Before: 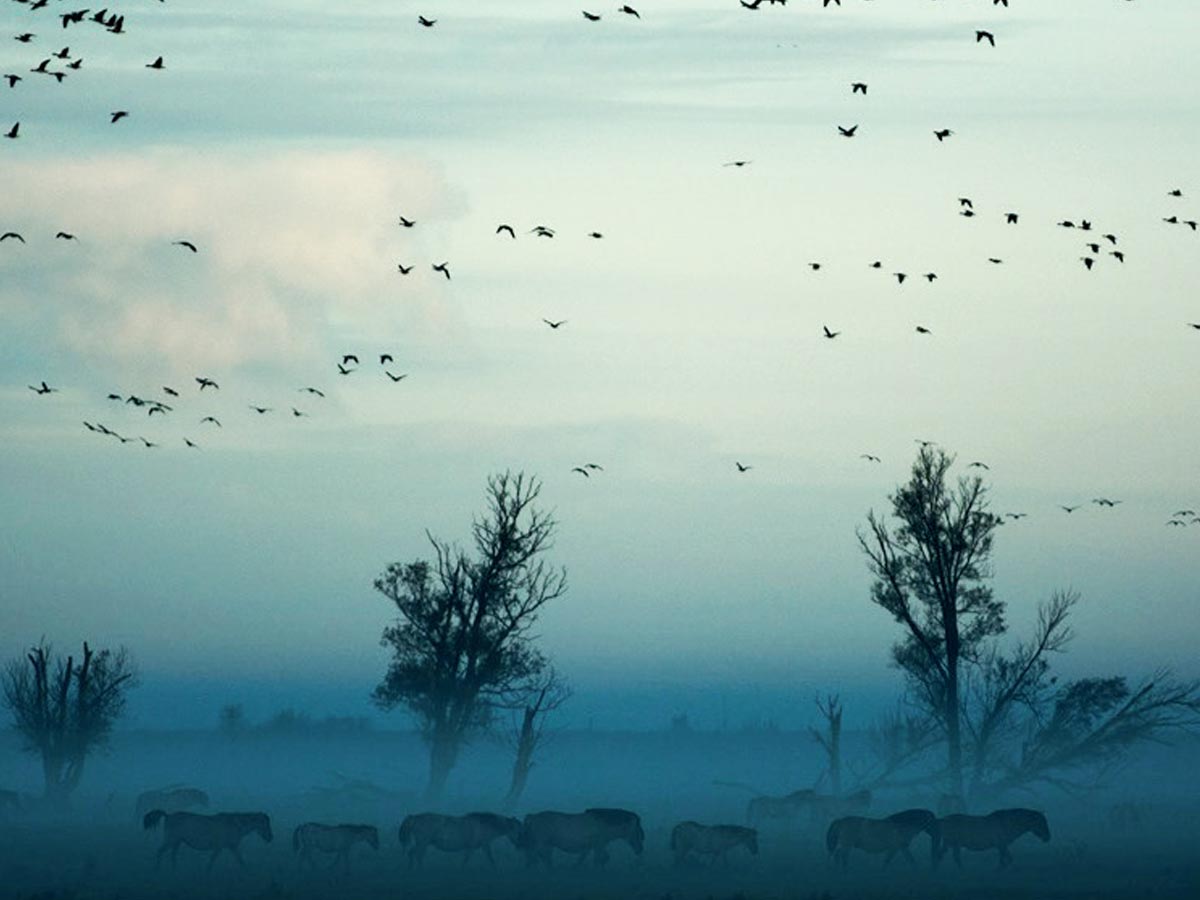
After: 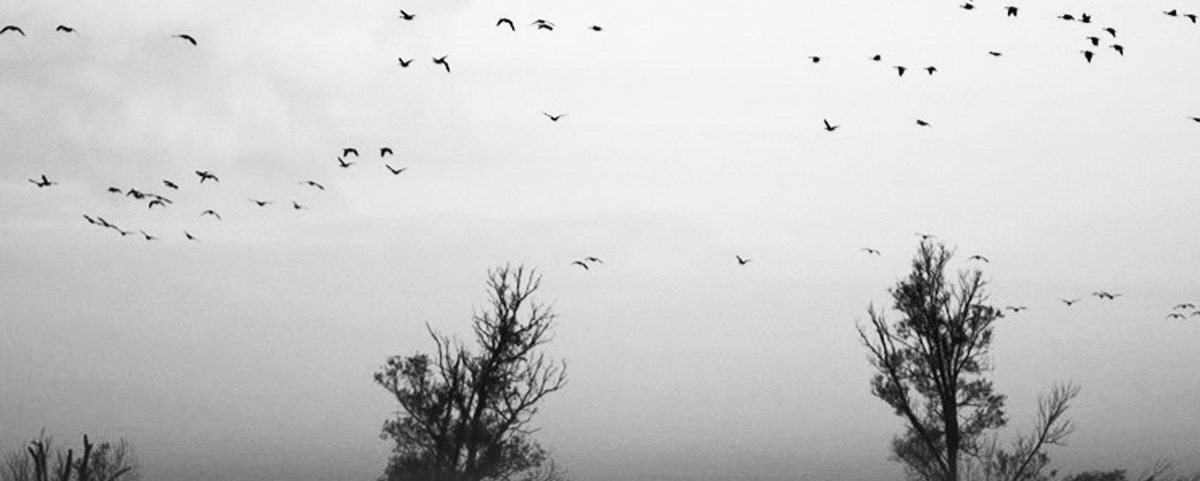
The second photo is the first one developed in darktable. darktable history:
monochrome: on, module defaults
contrast brightness saturation: contrast 0.2, brightness 0.16, saturation 0.22
crop and rotate: top 23.043%, bottom 23.437%
